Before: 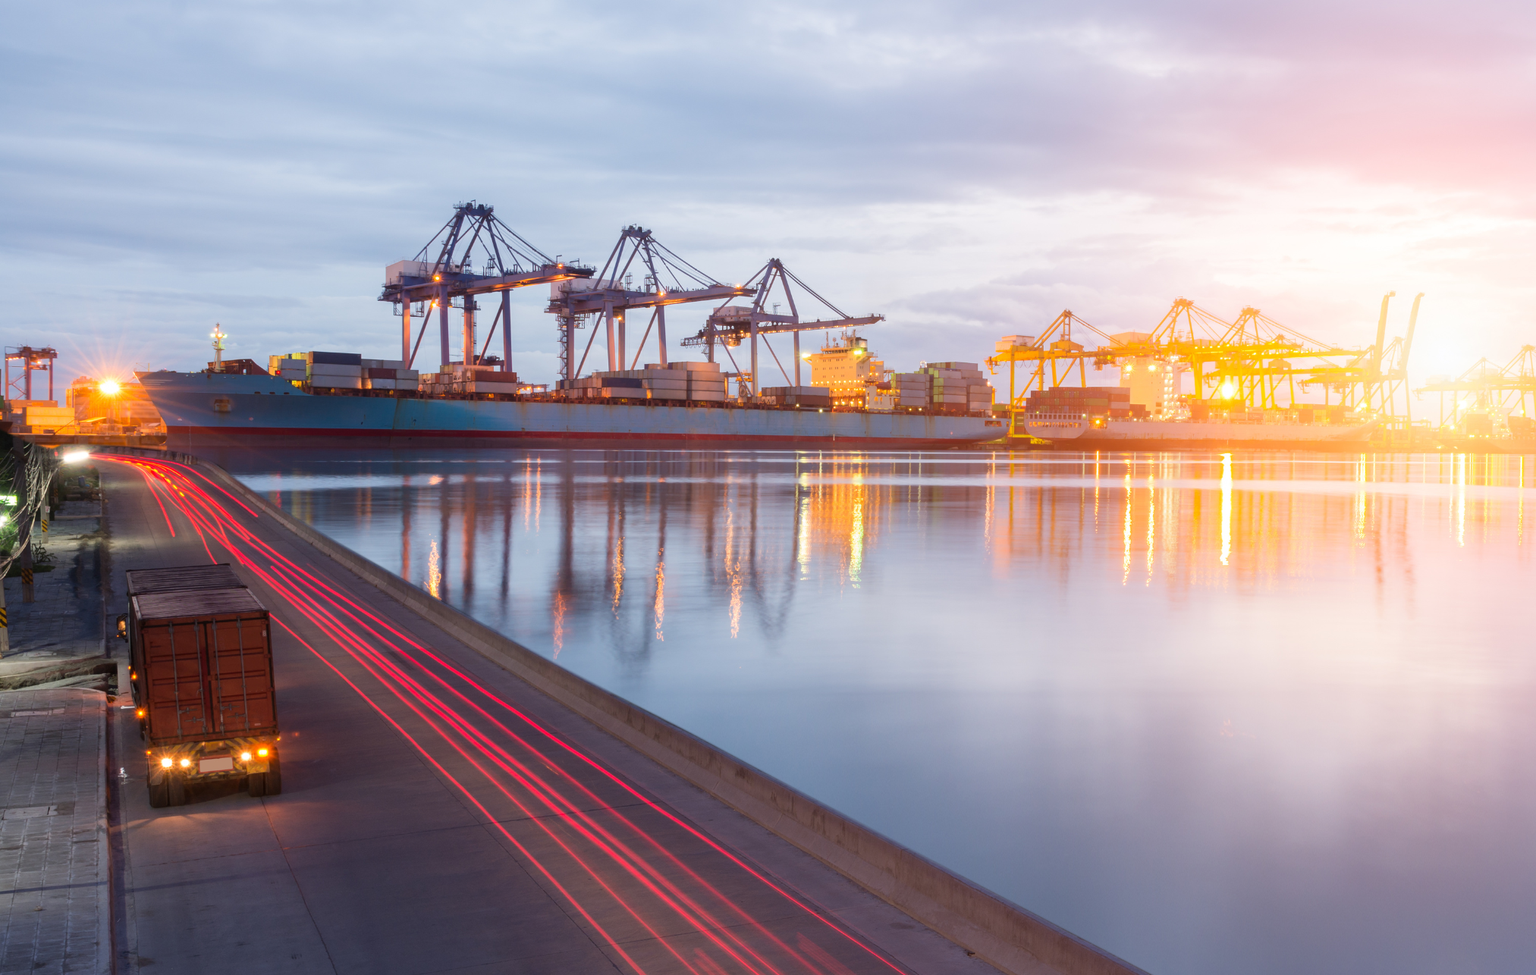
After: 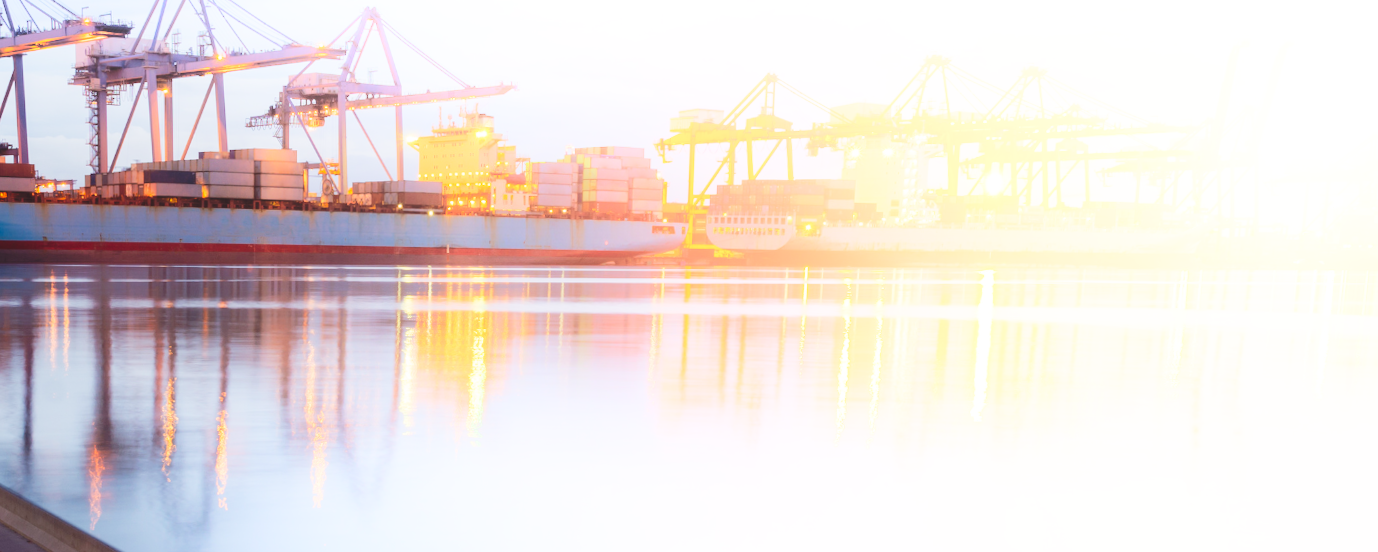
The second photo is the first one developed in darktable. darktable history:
rotate and perspective: rotation 0.062°, lens shift (vertical) 0.115, lens shift (horizontal) -0.133, crop left 0.047, crop right 0.94, crop top 0.061, crop bottom 0.94
crop and rotate: left 27.938%, top 27.046%, bottom 27.046%
tone curve: curves: ch0 [(0, 0) (0.003, 0.072) (0.011, 0.077) (0.025, 0.082) (0.044, 0.094) (0.069, 0.106) (0.1, 0.125) (0.136, 0.145) (0.177, 0.173) (0.224, 0.216) (0.277, 0.281) (0.335, 0.356) (0.399, 0.436) (0.468, 0.53) (0.543, 0.629) (0.623, 0.724) (0.709, 0.808) (0.801, 0.88) (0.898, 0.941) (1, 1)], preserve colors none
shadows and highlights: shadows -21.3, highlights 100, soften with gaussian
